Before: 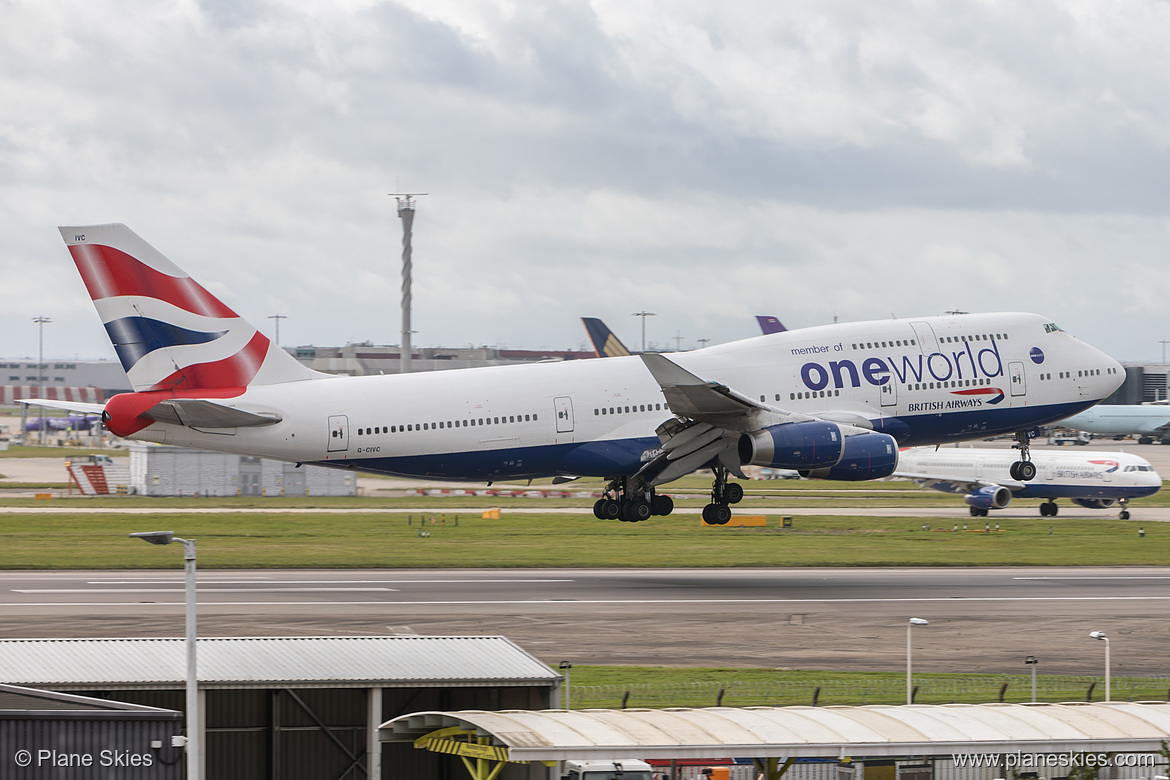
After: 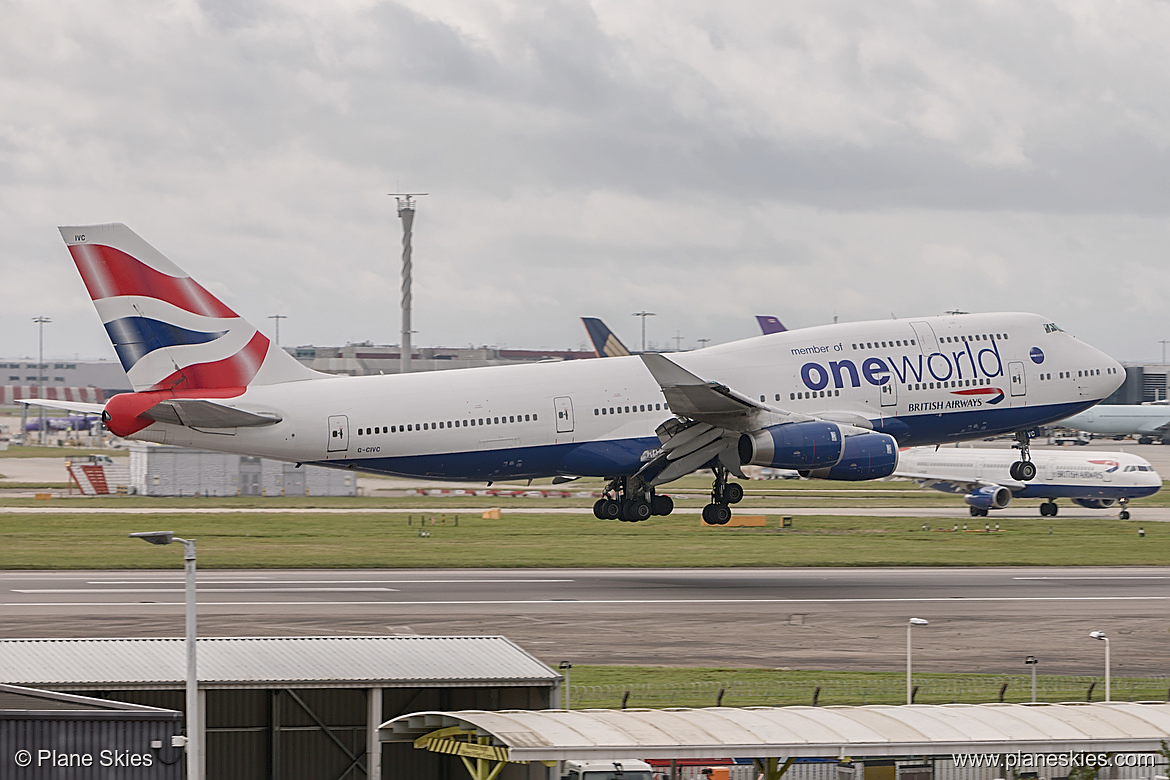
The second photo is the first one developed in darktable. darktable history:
color balance rgb: highlights gain › chroma 1.088%, highlights gain › hue 53.3°, perceptual saturation grading › global saturation -10.894%, perceptual saturation grading › highlights -26.738%, perceptual saturation grading › shadows 20.778%, contrast -10.355%
sharpen: amount 0.492
